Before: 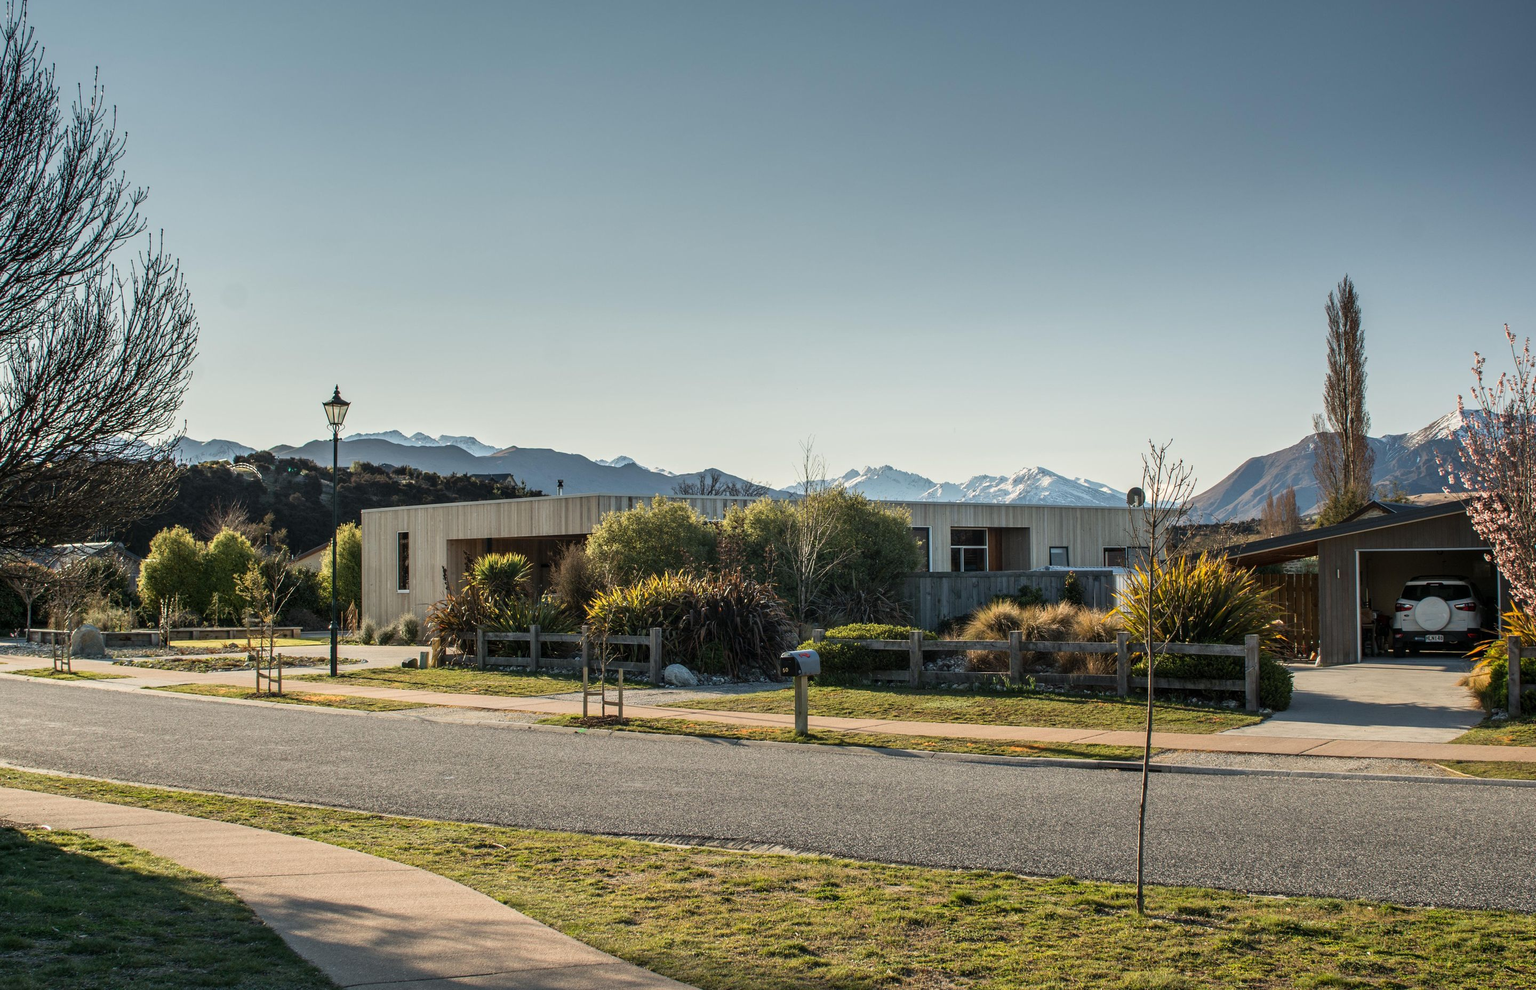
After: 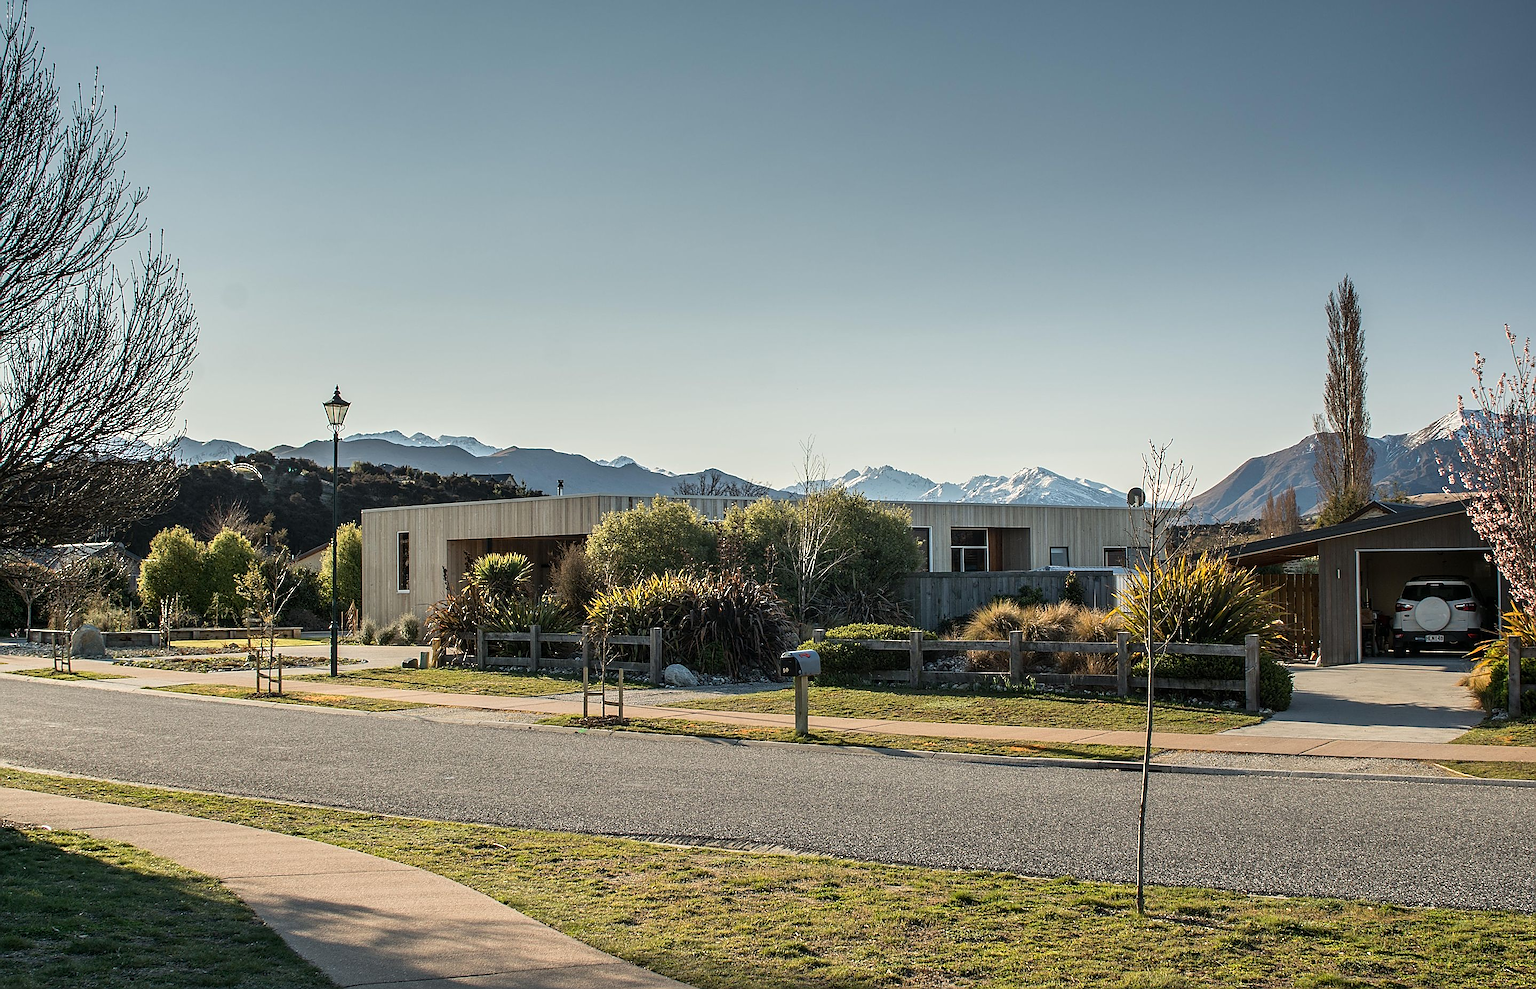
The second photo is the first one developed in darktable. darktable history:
sharpen: radius 1.386, amount 1.238, threshold 0.698
